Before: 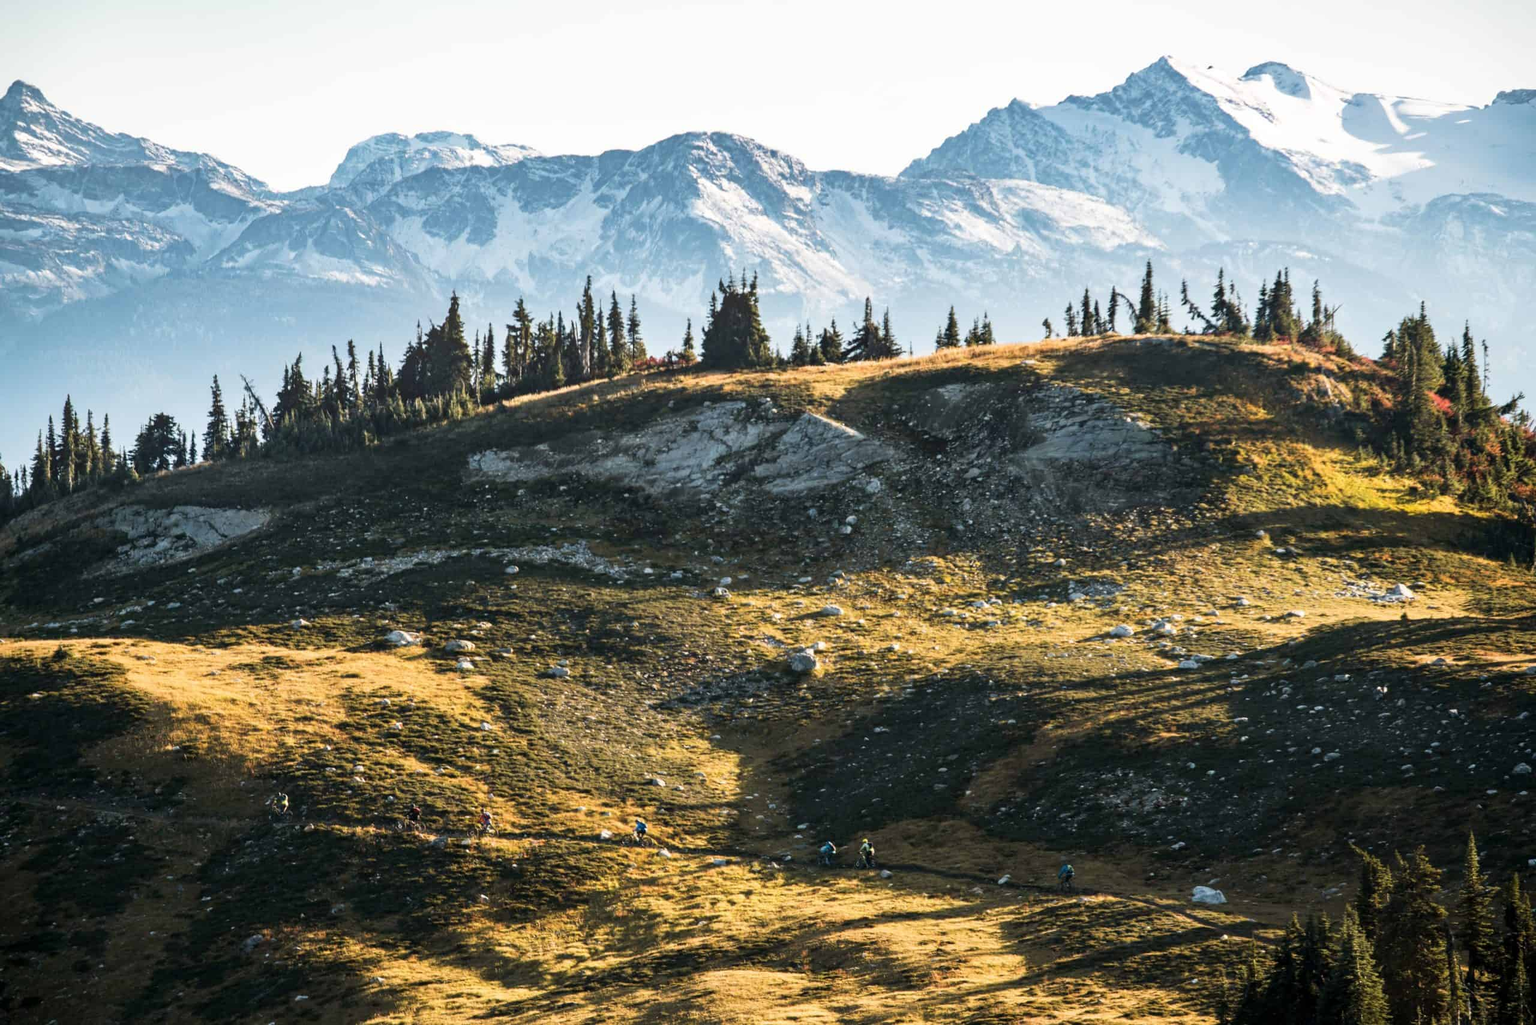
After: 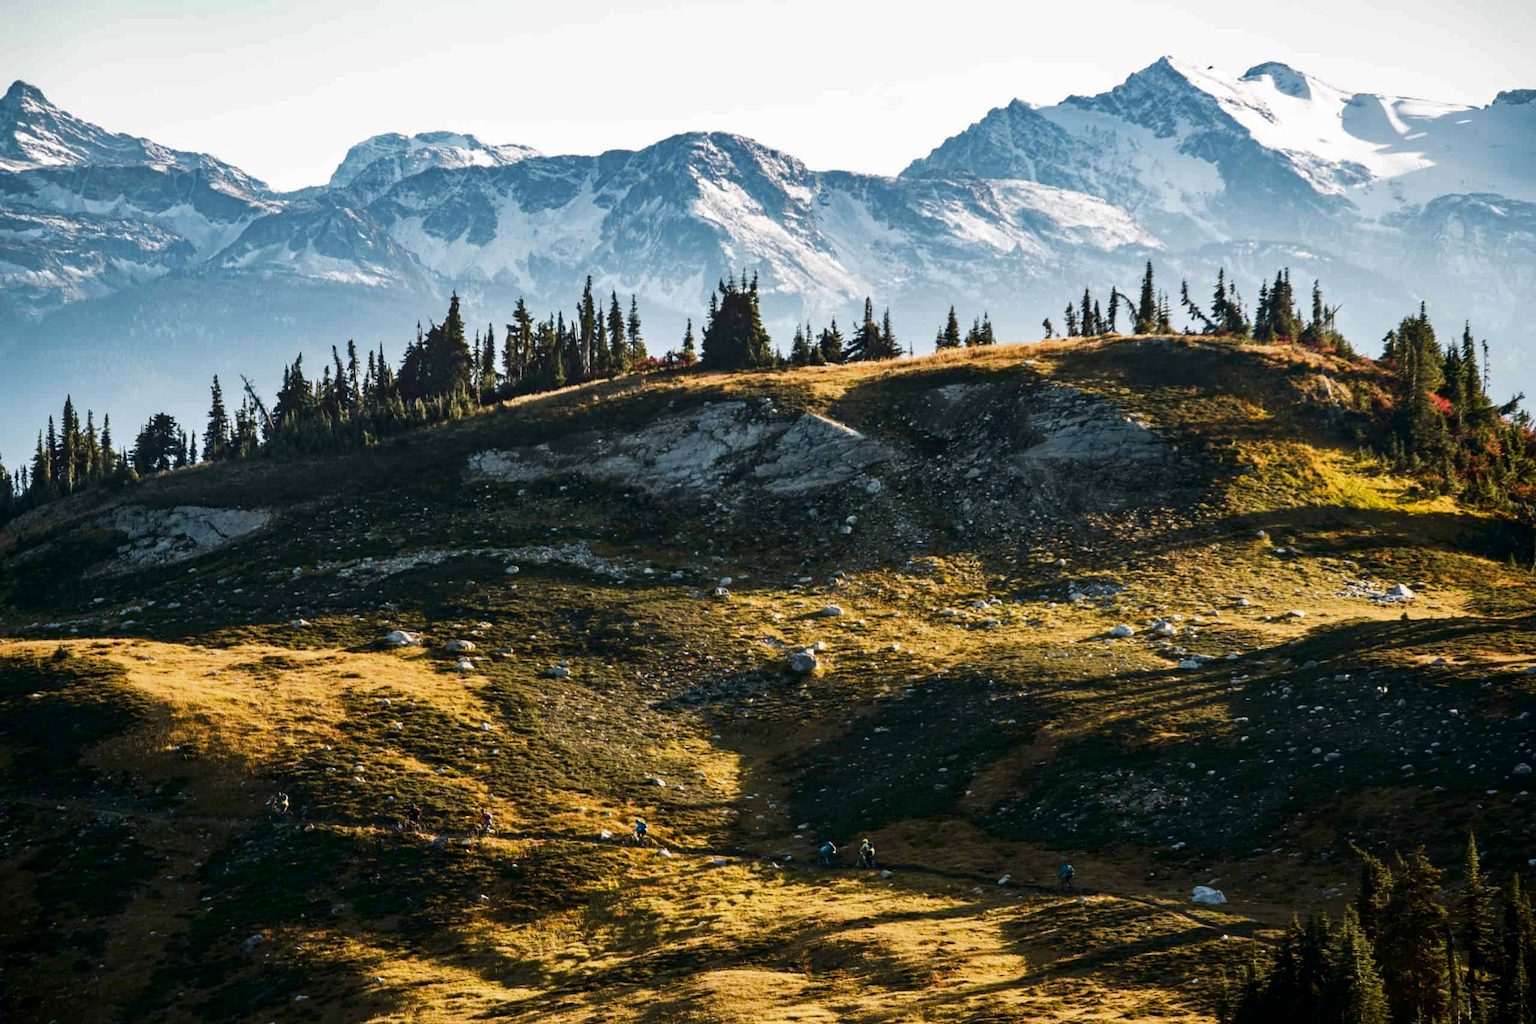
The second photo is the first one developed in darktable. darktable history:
shadows and highlights: shadows 25, highlights -25
contrast brightness saturation: brightness -0.2, saturation 0.08
